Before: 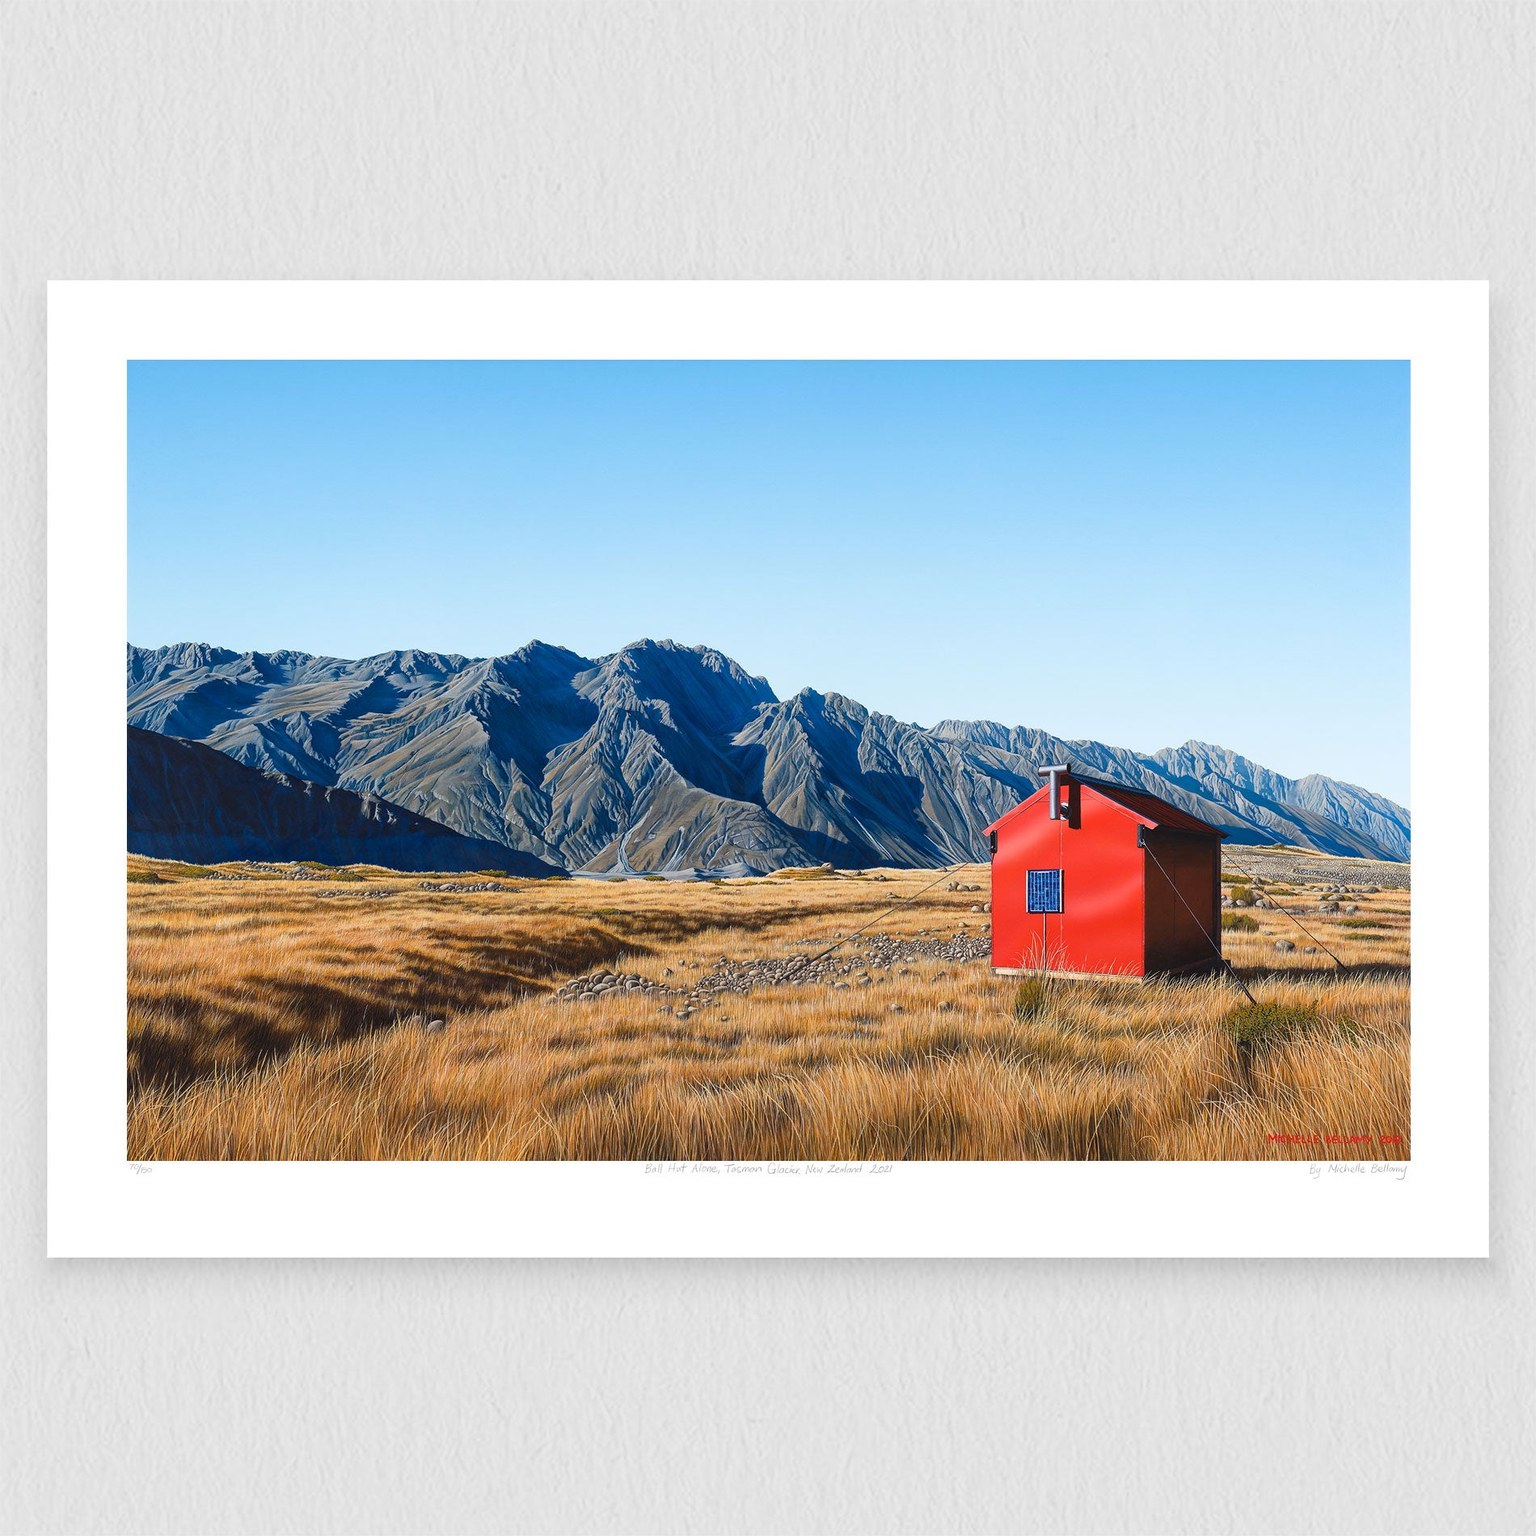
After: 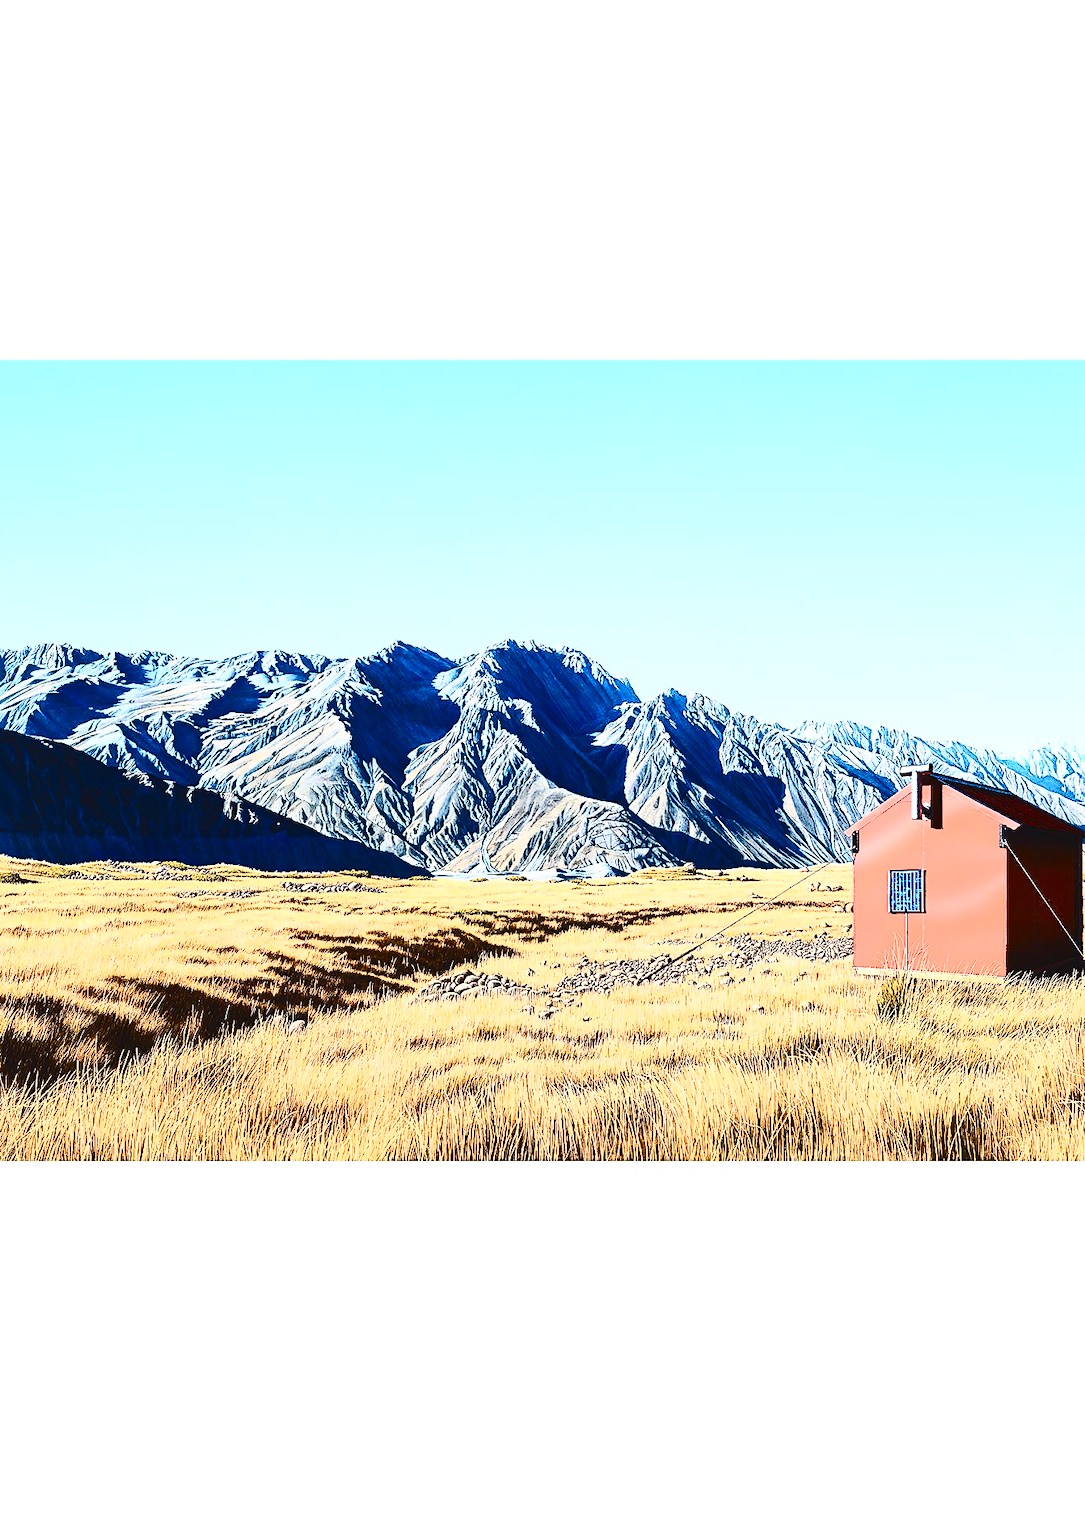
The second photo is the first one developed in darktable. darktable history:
exposure: black level correction 0, exposure 0.678 EV, compensate highlight preservation false
crop and rotate: left 9.022%, right 20.253%
sharpen: on, module defaults
tone equalizer: -8 EV -0.405 EV, -7 EV -0.405 EV, -6 EV -0.349 EV, -5 EV -0.226 EV, -3 EV 0.245 EV, -2 EV 0.314 EV, -1 EV 0.397 EV, +0 EV 0.441 EV, edges refinement/feathering 500, mask exposure compensation -1.57 EV, preserve details no
color balance rgb: global offset › luminance 1.513%, perceptual saturation grading › global saturation 20%, perceptual saturation grading › highlights -50.206%, perceptual saturation grading › shadows 30.033%, global vibrance 34.635%
contrast brightness saturation: contrast 0.934, brightness 0.192
